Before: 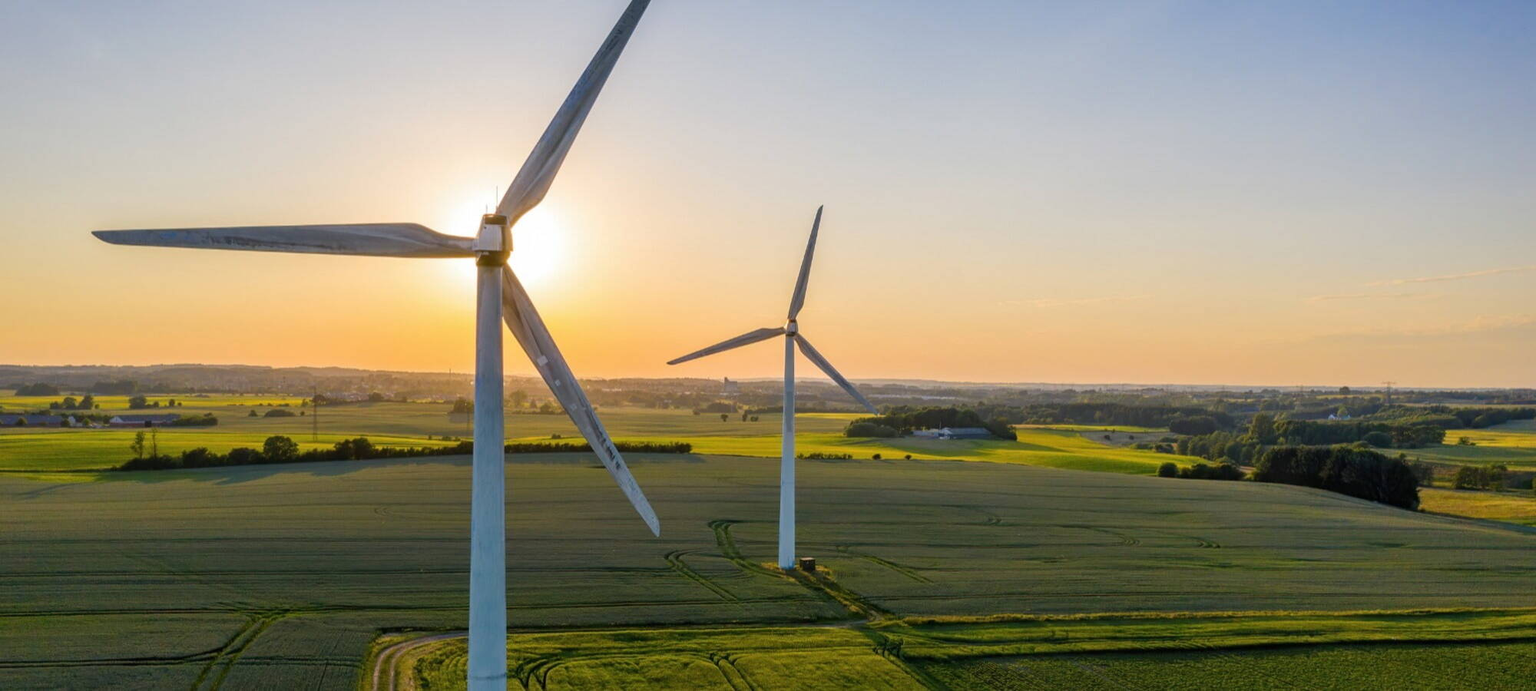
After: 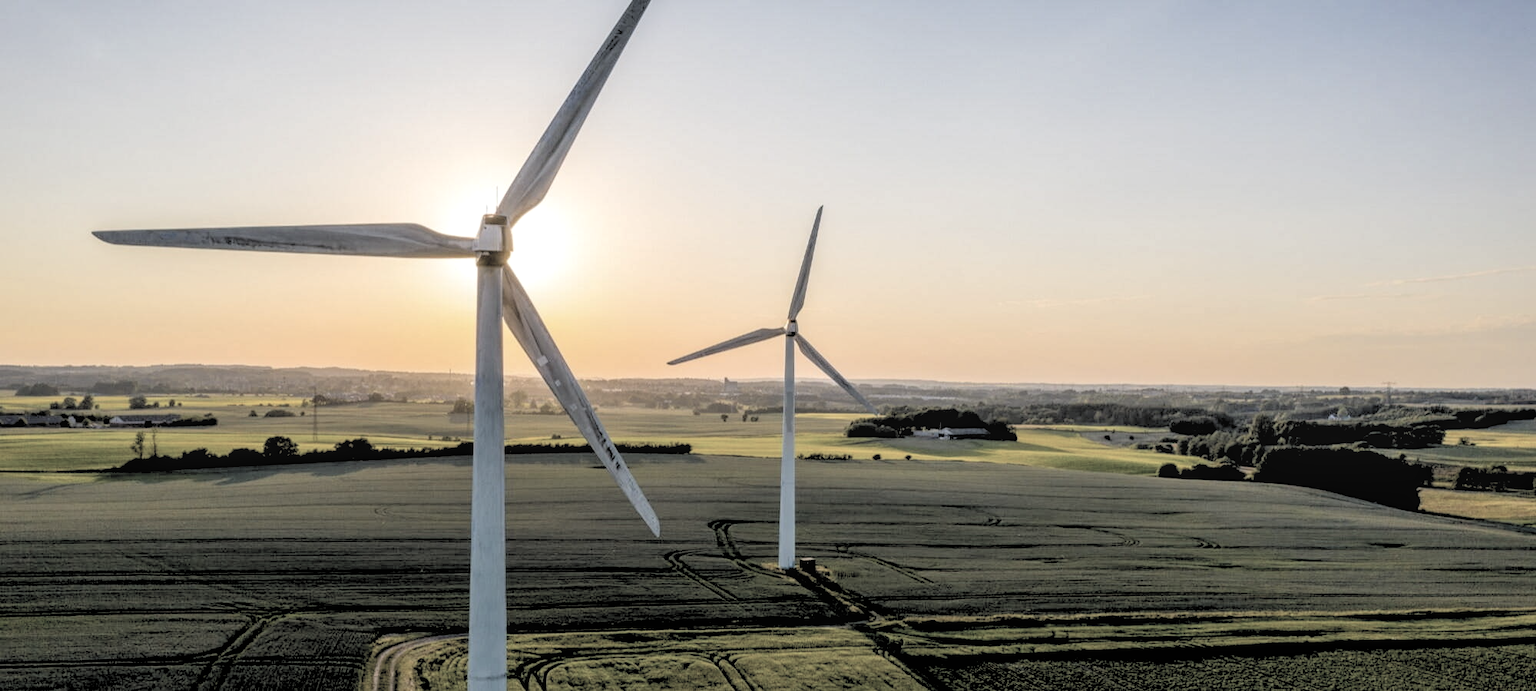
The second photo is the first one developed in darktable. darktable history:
contrast brightness saturation: brightness 0.18, saturation -0.5
rgb levels: levels [[0.034, 0.472, 0.904], [0, 0.5, 1], [0, 0.5, 1]]
local contrast: detail 110%
